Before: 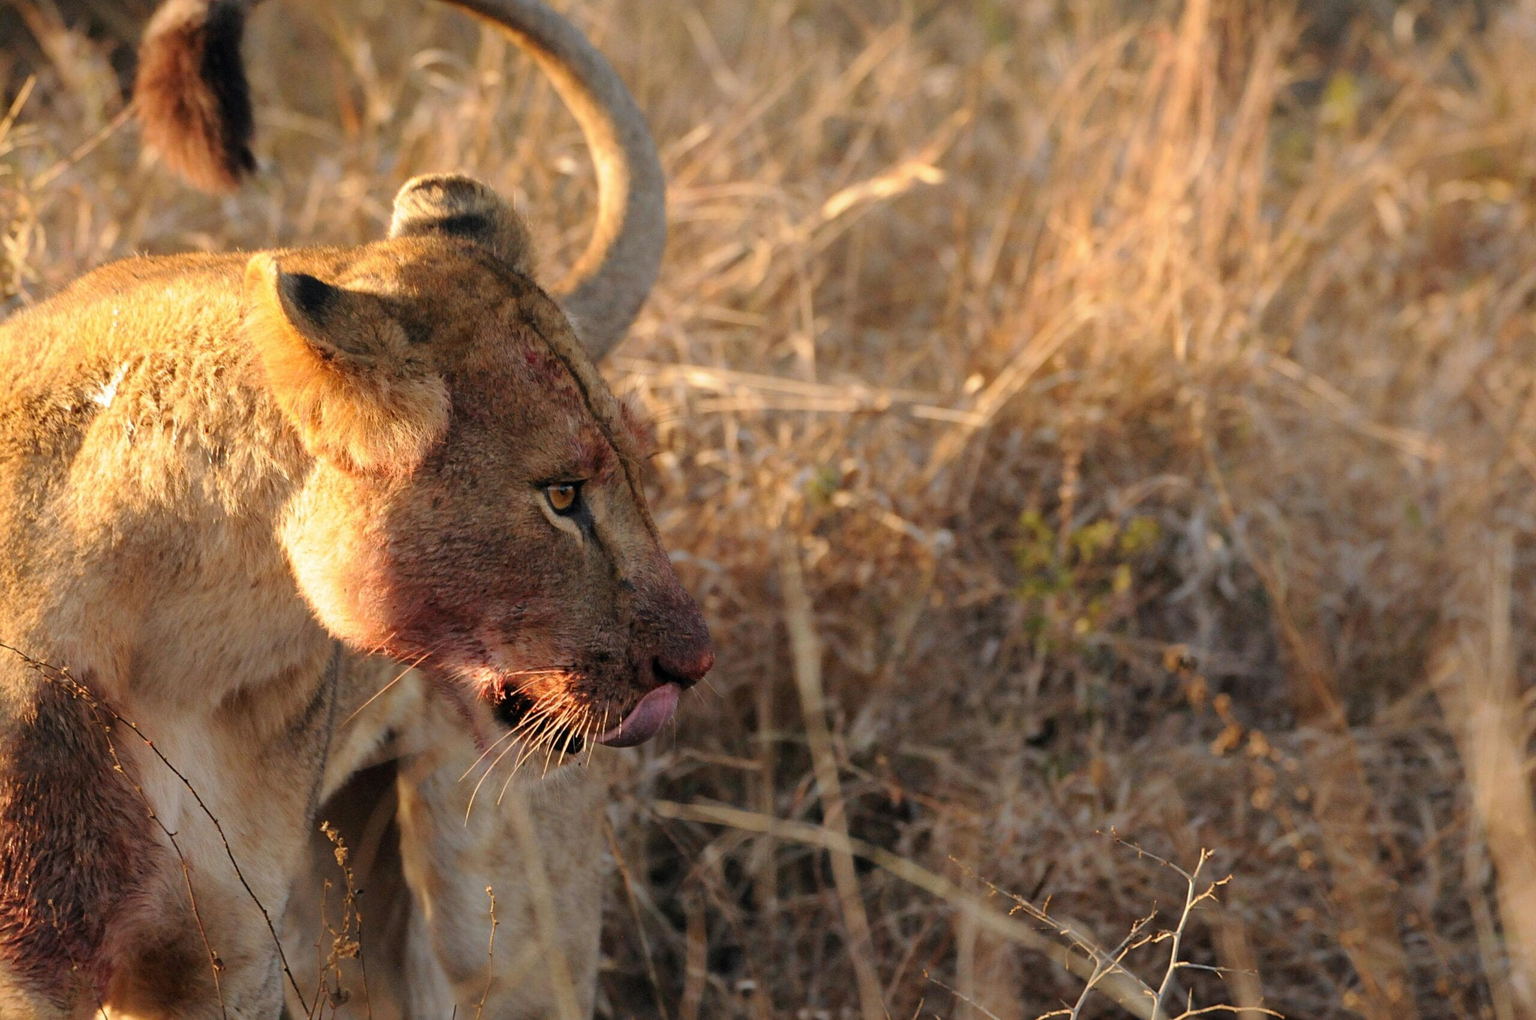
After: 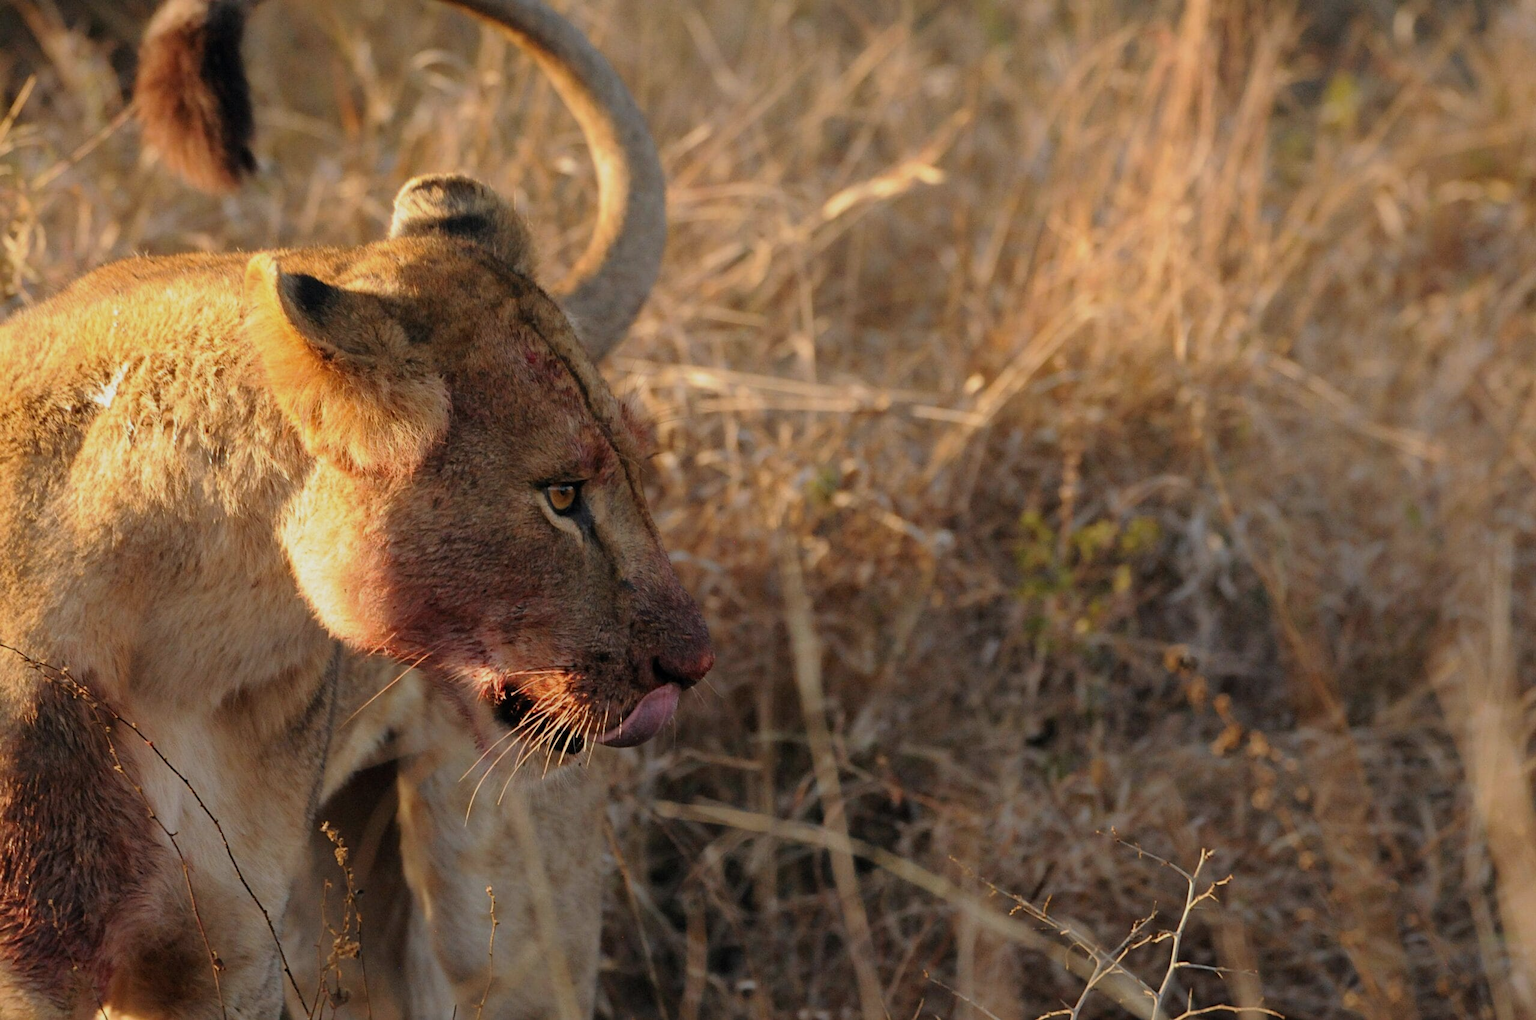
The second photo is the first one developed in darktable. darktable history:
exposure: exposure -0.36 EV, compensate highlight preservation false
color balance: contrast -0.5%
